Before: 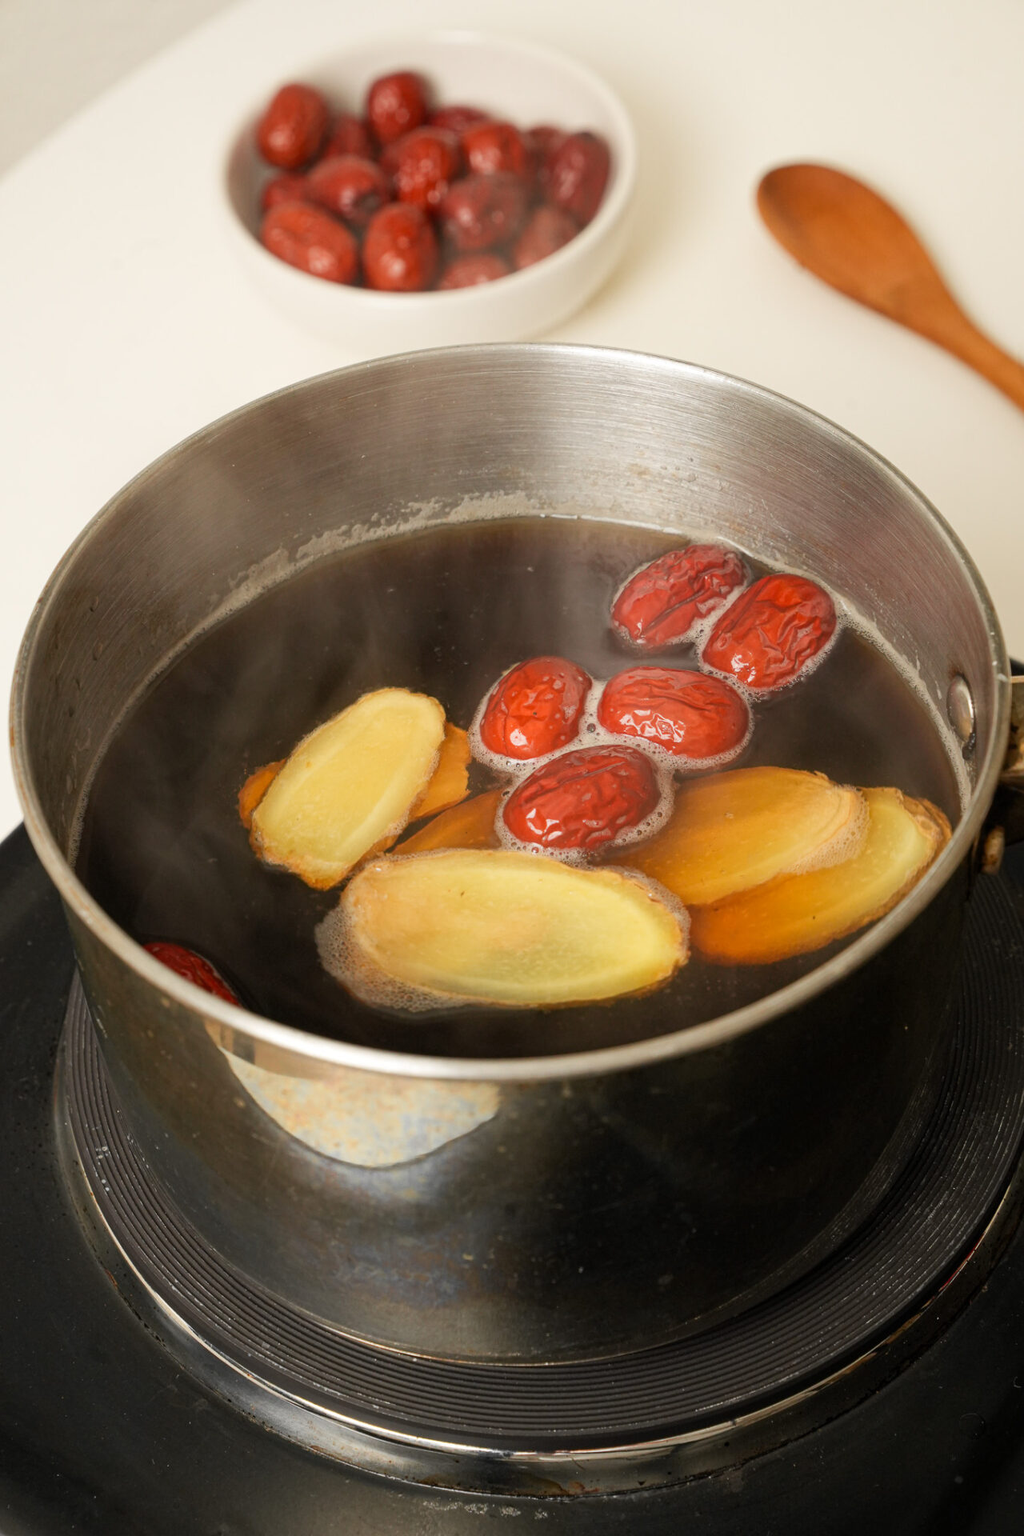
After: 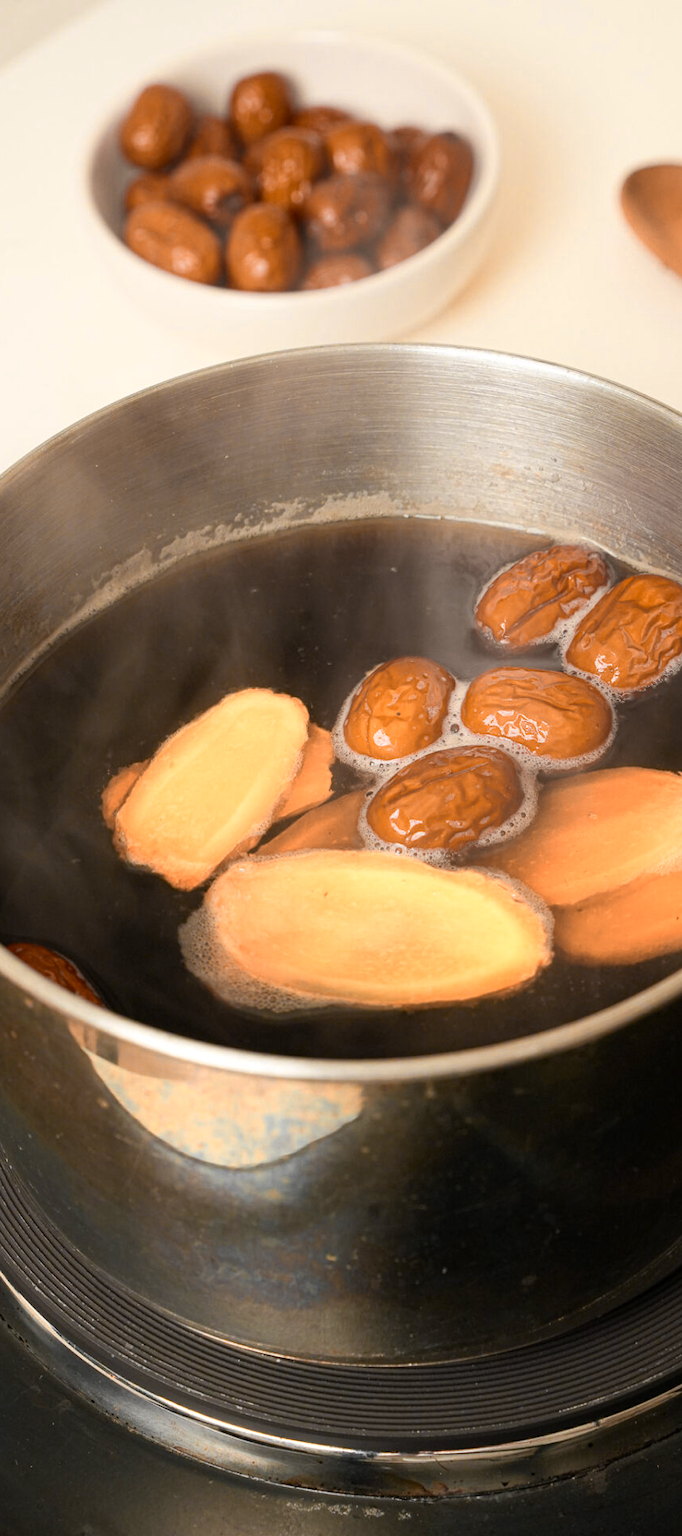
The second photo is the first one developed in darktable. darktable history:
crop and rotate: left 13.409%, right 19.924%
color zones: curves: ch0 [(0.009, 0.528) (0.136, 0.6) (0.255, 0.586) (0.39, 0.528) (0.522, 0.584) (0.686, 0.736) (0.849, 0.561)]; ch1 [(0.045, 0.781) (0.14, 0.416) (0.257, 0.695) (0.442, 0.032) (0.738, 0.338) (0.818, 0.632) (0.891, 0.741) (1, 0.704)]; ch2 [(0, 0.667) (0.141, 0.52) (0.26, 0.37) (0.474, 0.432) (0.743, 0.286)]
